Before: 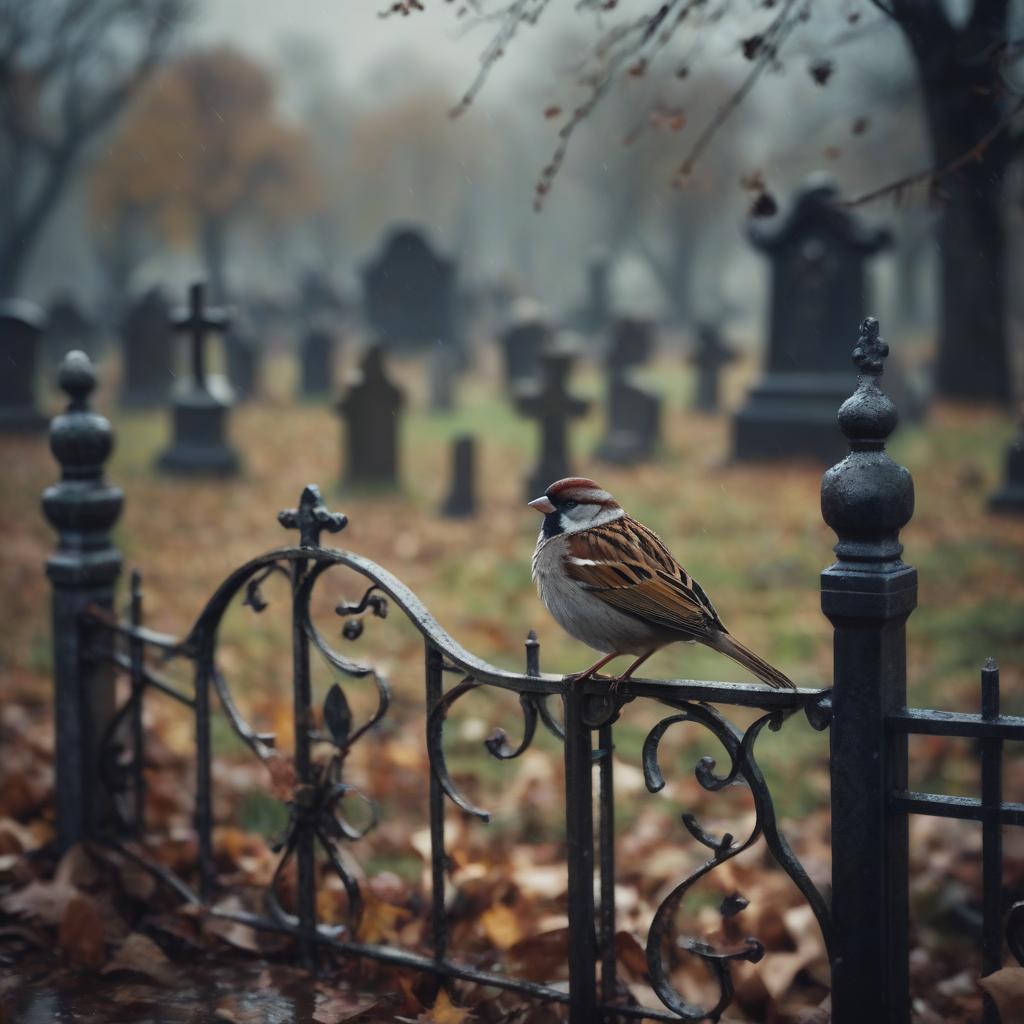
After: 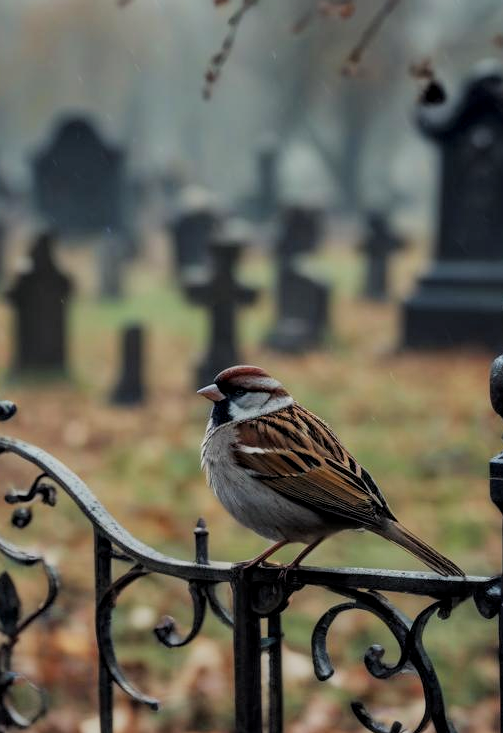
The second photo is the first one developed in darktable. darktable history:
contrast brightness saturation: saturation 0.184
exposure: compensate exposure bias true, compensate highlight preservation false
local contrast: detail 130%
filmic rgb: black relative exposure -7.65 EV, white relative exposure 4.56 EV, threshold 3.05 EV, hardness 3.61, add noise in highlights 0.001, color science v3 (2019), use custom middle-gray values true, iterations of high-quality reconstruction 0, contrast in highlights soft, enable highlight reconstruction true
crop: left 32.377%, top 10.968%, right 18.454%, bottom 17.364%
